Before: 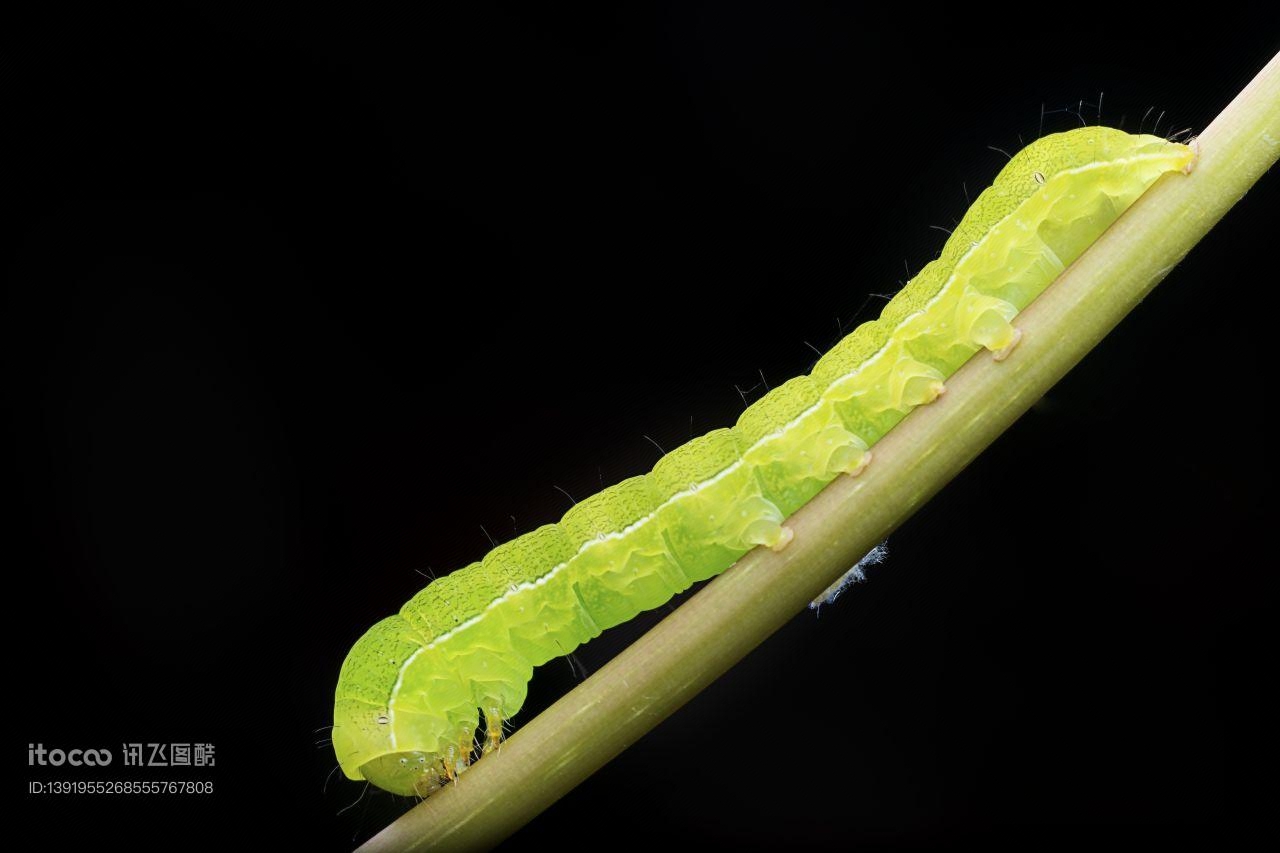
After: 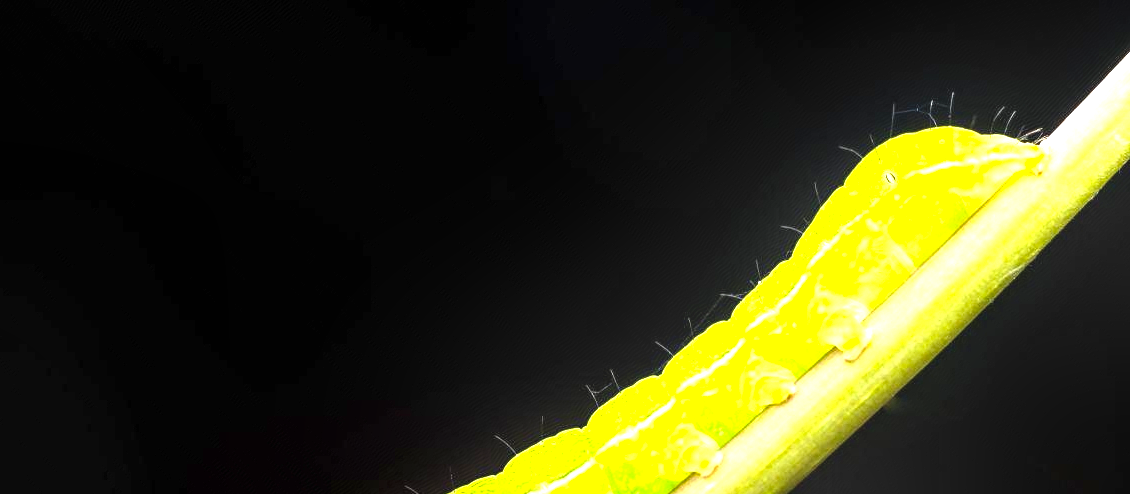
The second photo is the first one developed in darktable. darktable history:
crop and rotate: left 11.704%, bottom 42.029%
local contrast: on, module defaults
exposure: black level correction 0, exposure 1.095 EV, compensate highlight preservation false
color balance rgb: linear chroma grading › global chroma 16.026%, perceptual saturation grading › global saturation 0.071%, perceptual brilliance grading › highlights 11.477%
